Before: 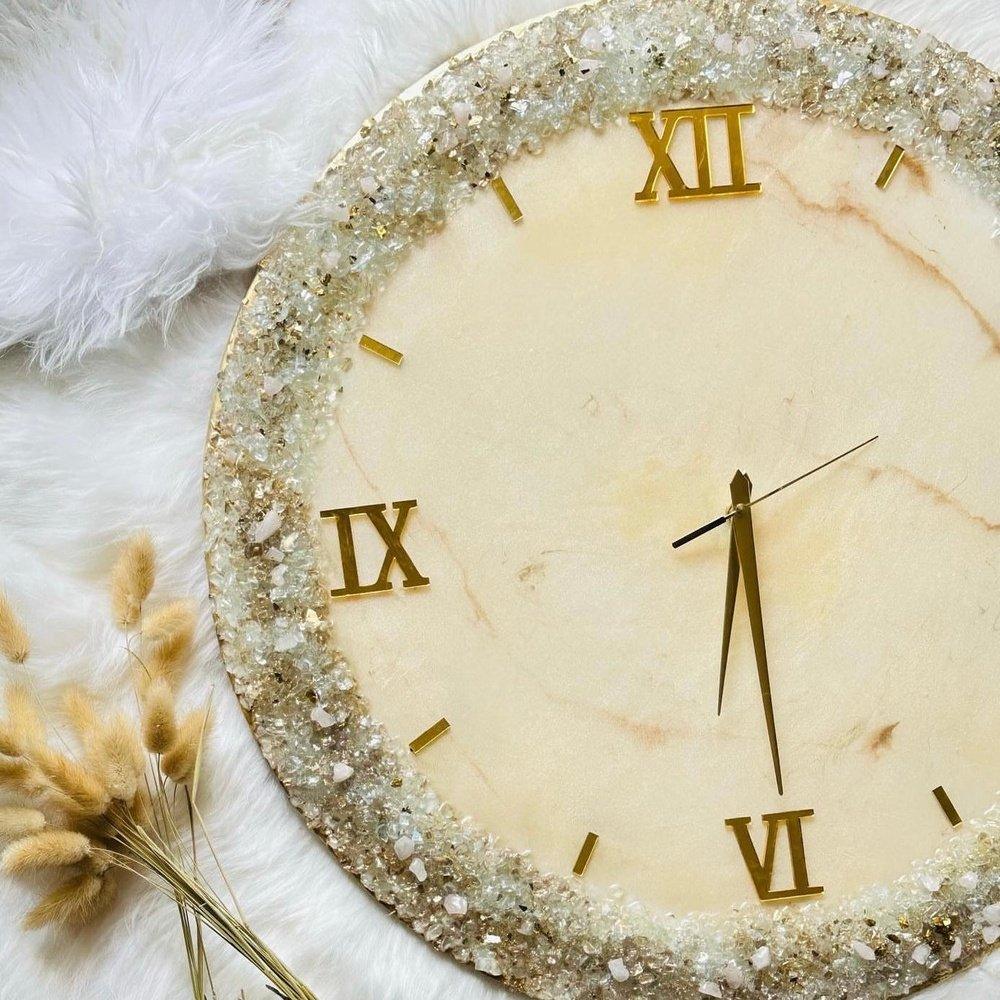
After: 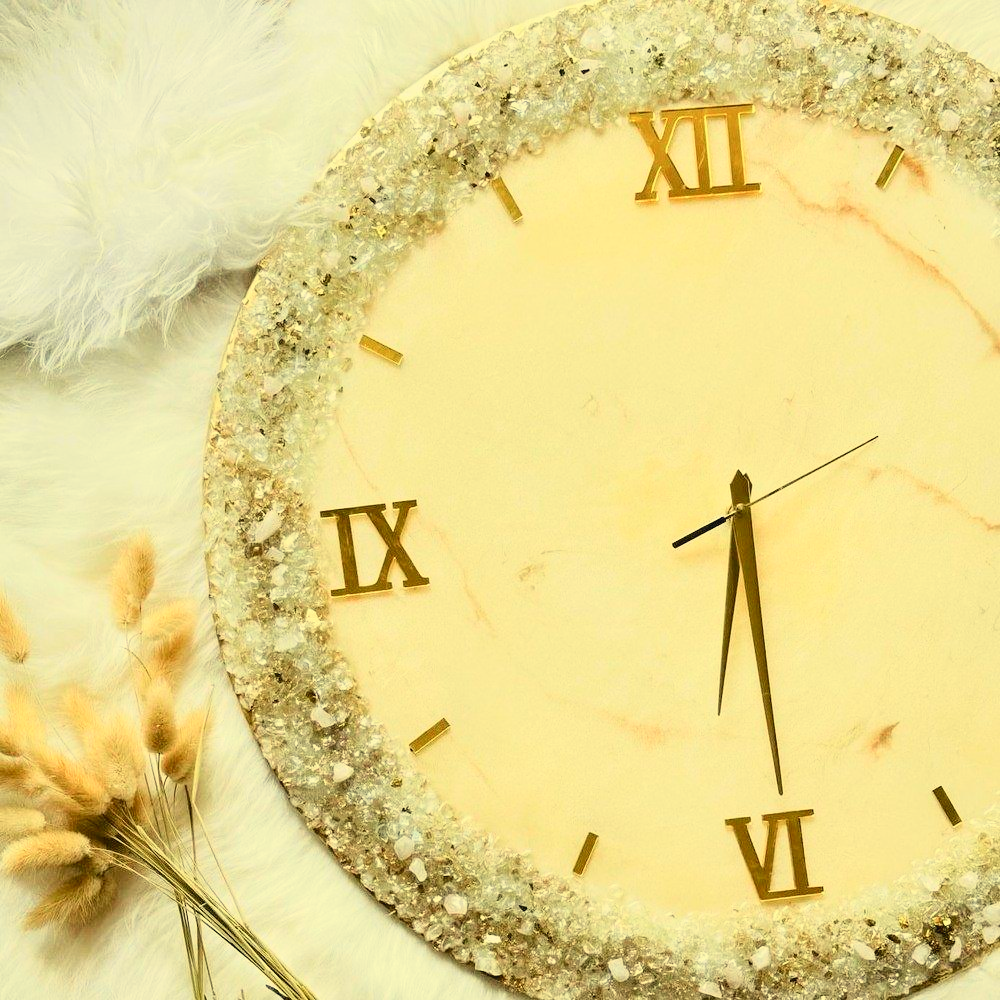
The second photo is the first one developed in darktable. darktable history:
white balance: red 1.08, blue 0.791
tone curve: curves: ch0 [(0, 0.012) (0.093, 0.11) (0.345, 0.425) (0.457, 0.562) (0.628, 0.738) (0.839, 0.909) (0.998, 0.978)]; ch1 [(0, 0) (0.437, 0.408) (0.472, 0.47) (0.502, 0.497) (0.527, 0.523) (0.568, 0.577) (0.62, 0.66) (0.669, 0.748) (0.859, 0.899) (1, 1)]; ch2 [(0, 0) (0.33, 0.301) (0.421, 0.443) (0.473, 0.498) (0.509, 0.502) (0.535, 0.545) (0.549, 0.576) (0.644, 0.703) (1, 1)], color space Lab, independent channels, preserve colors none
color correction: highlights a* -4.18, highlights b* -10.81
